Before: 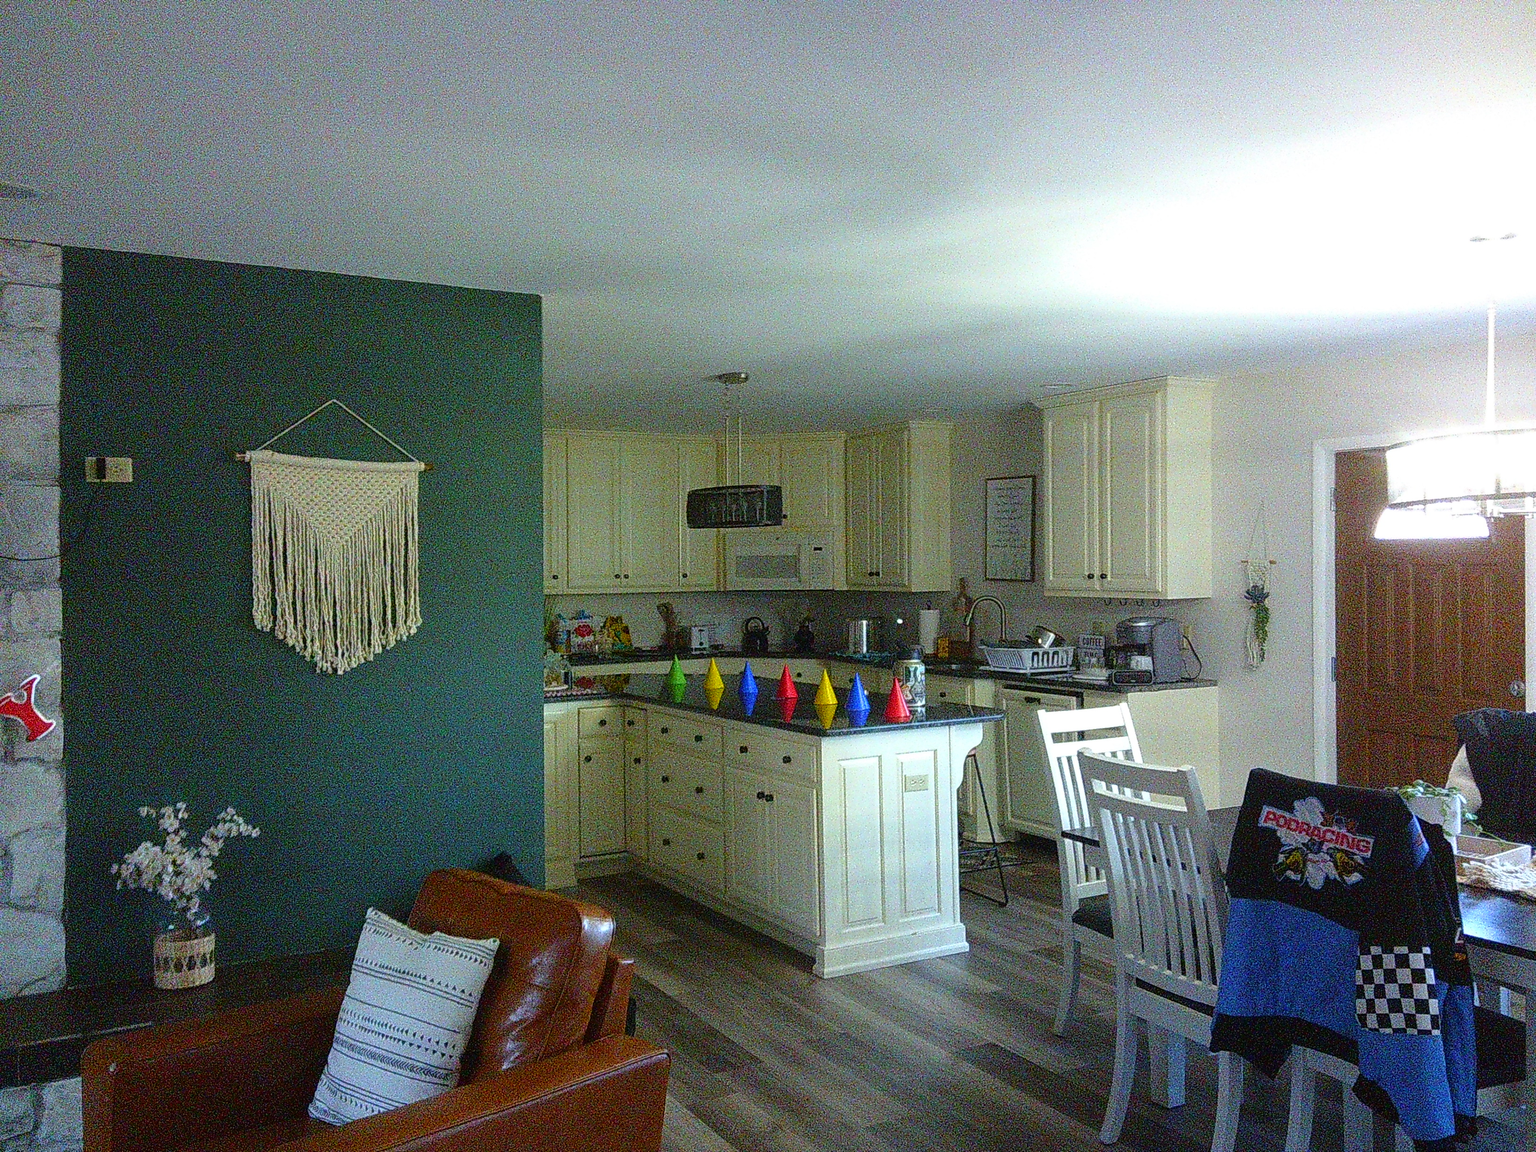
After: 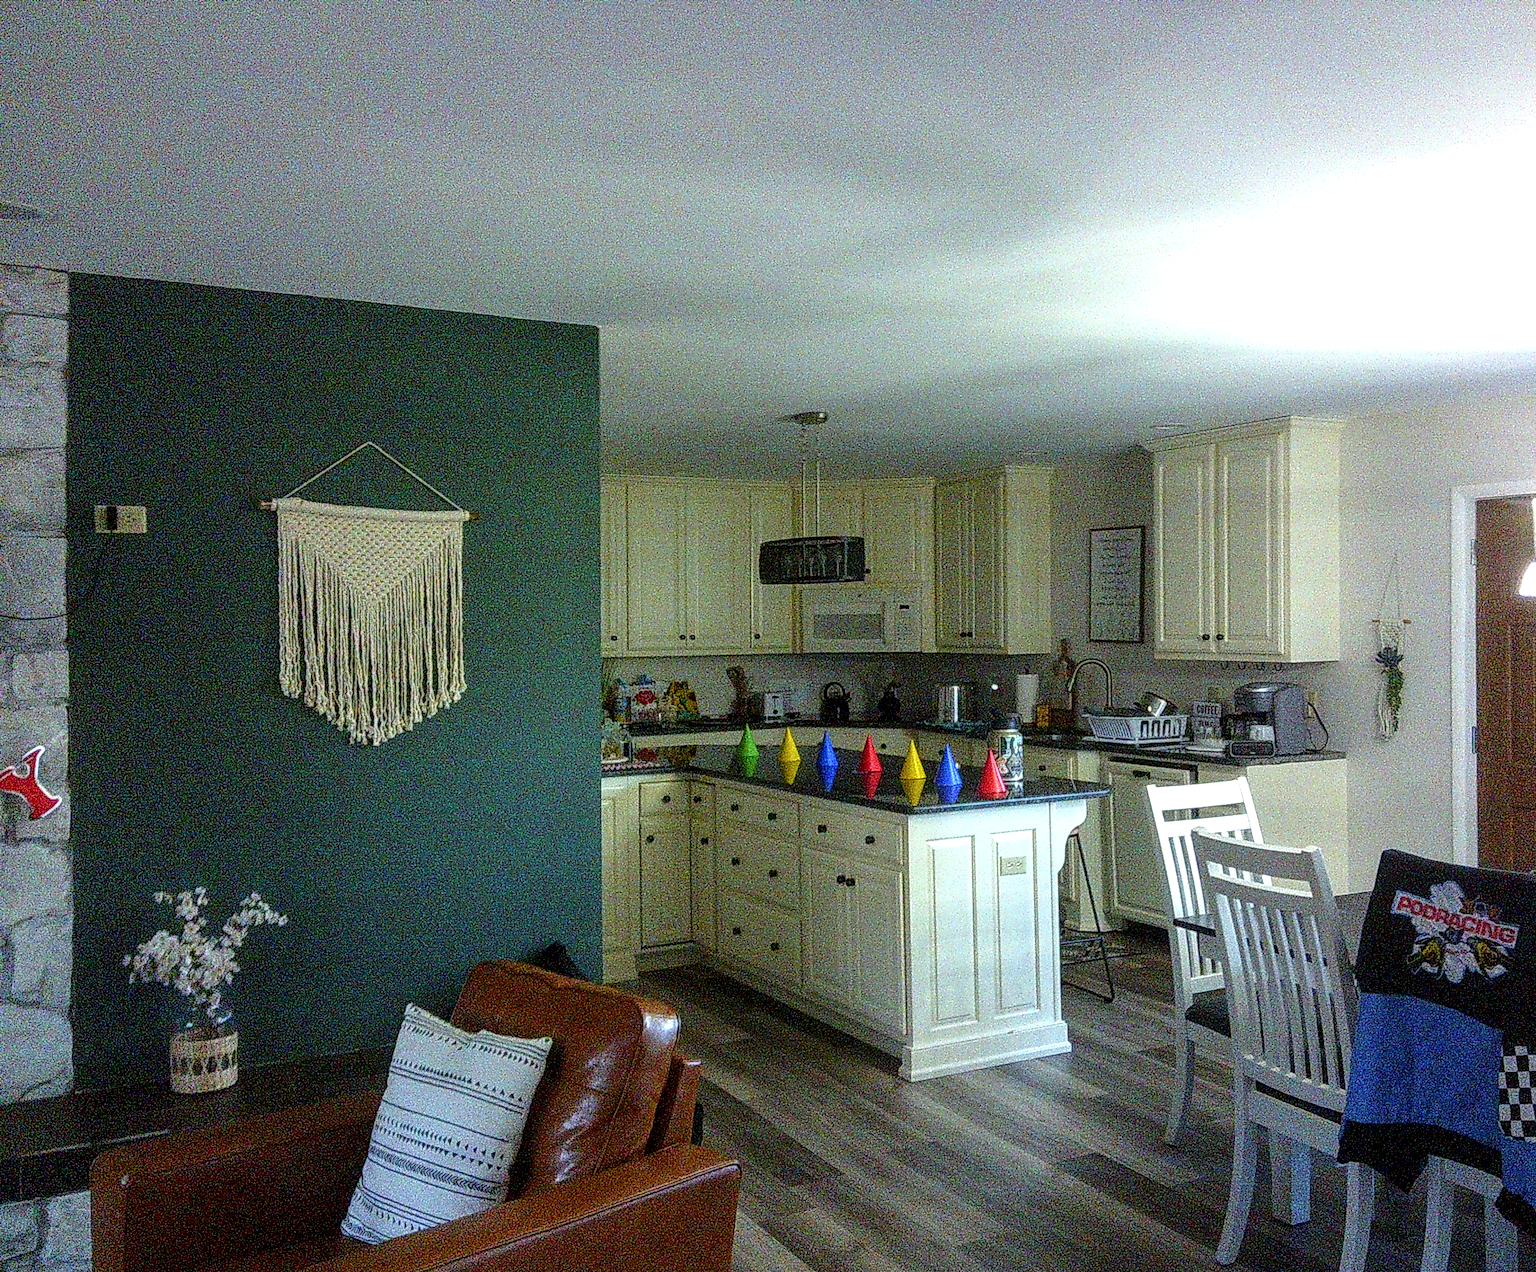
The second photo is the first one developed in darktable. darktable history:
crop: right 9.509%, bottom 0.031%
local contrast: detail 142%
